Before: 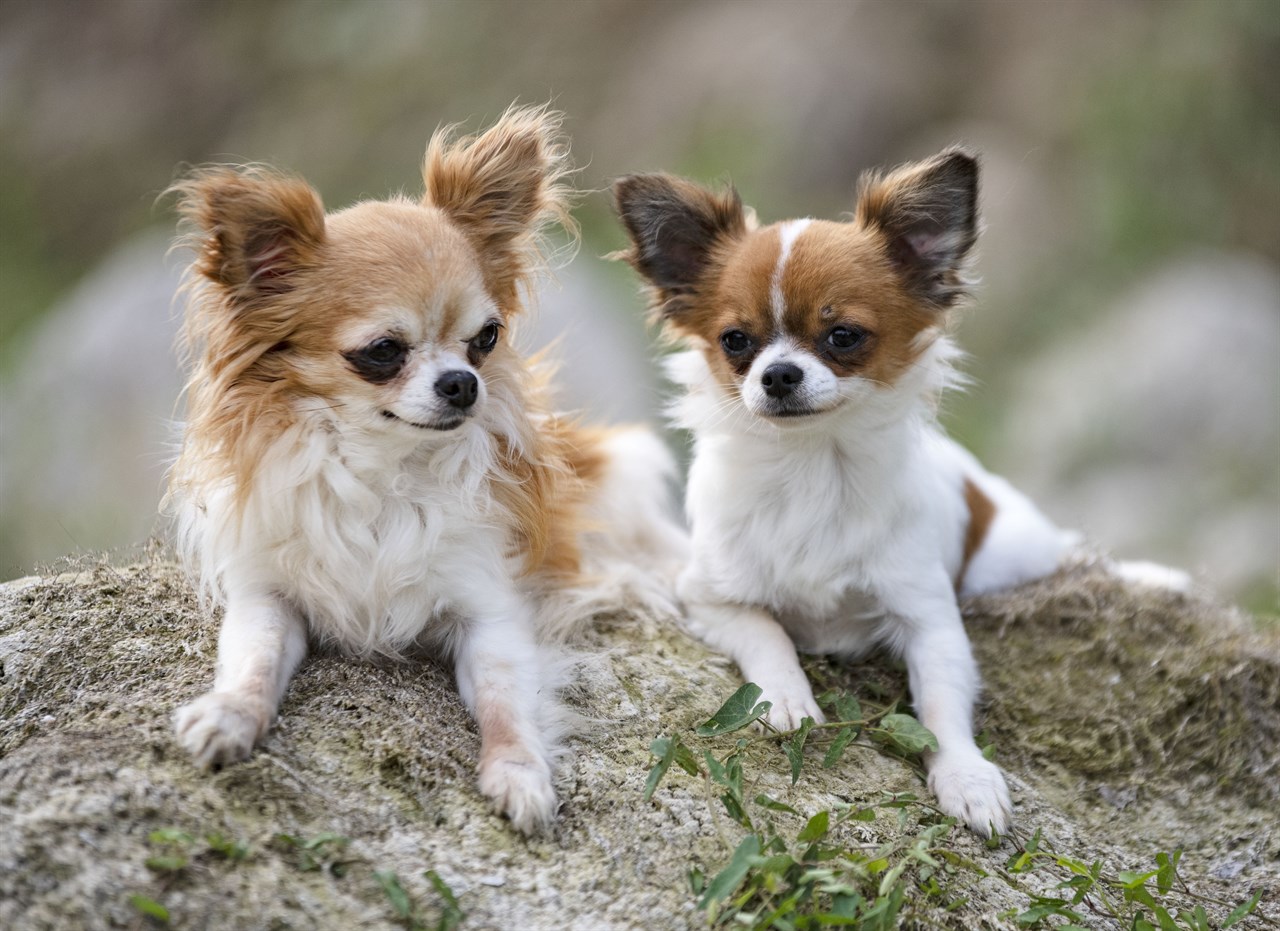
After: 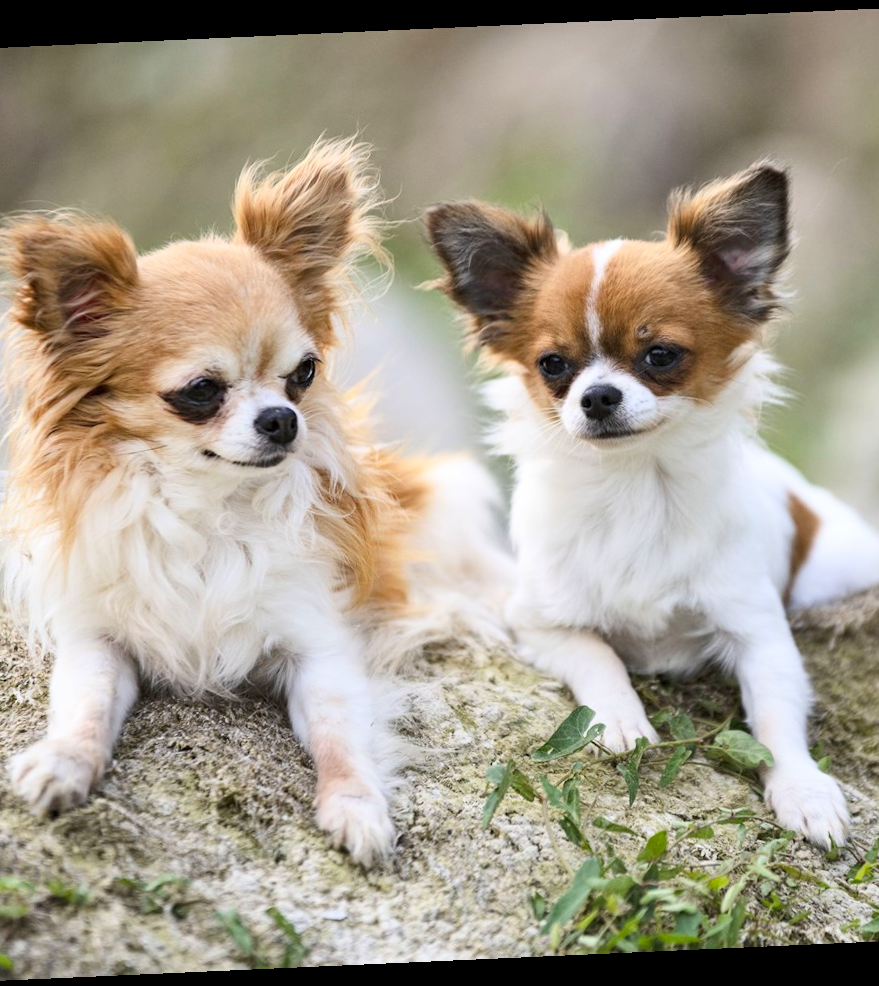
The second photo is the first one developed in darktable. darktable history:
crop and rotate: left 15.055%, right 18.278%
contrast brightness saturation: contrast 0.2, brightness 0.16, saturation 0.22
rotate and perspective: rotation -2.56°, automatic cropping off
tone equalizer: on, module defaults
